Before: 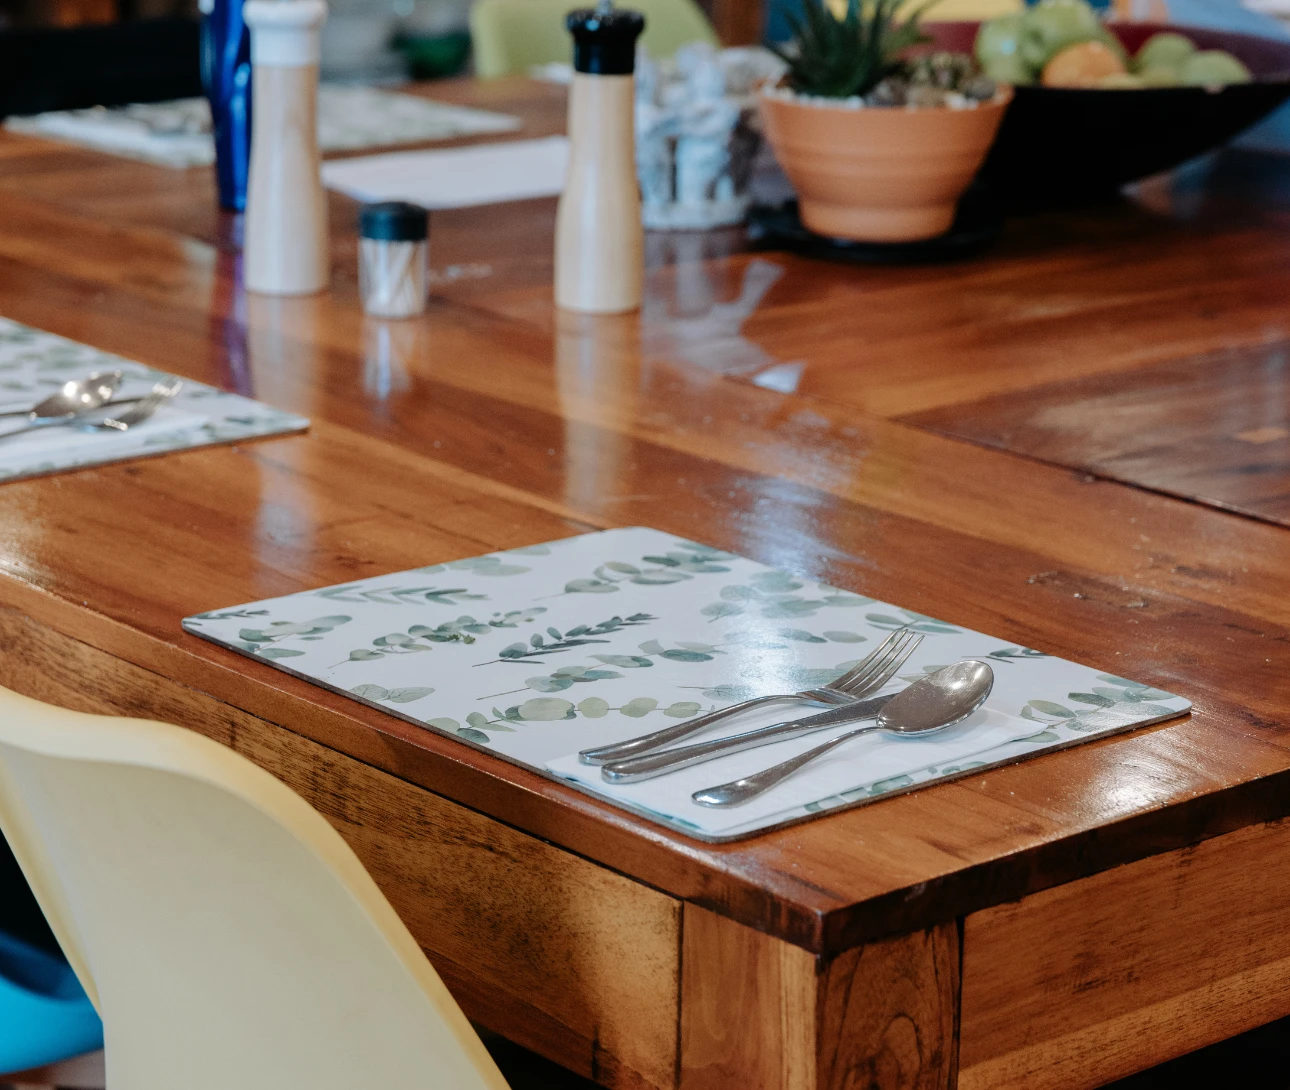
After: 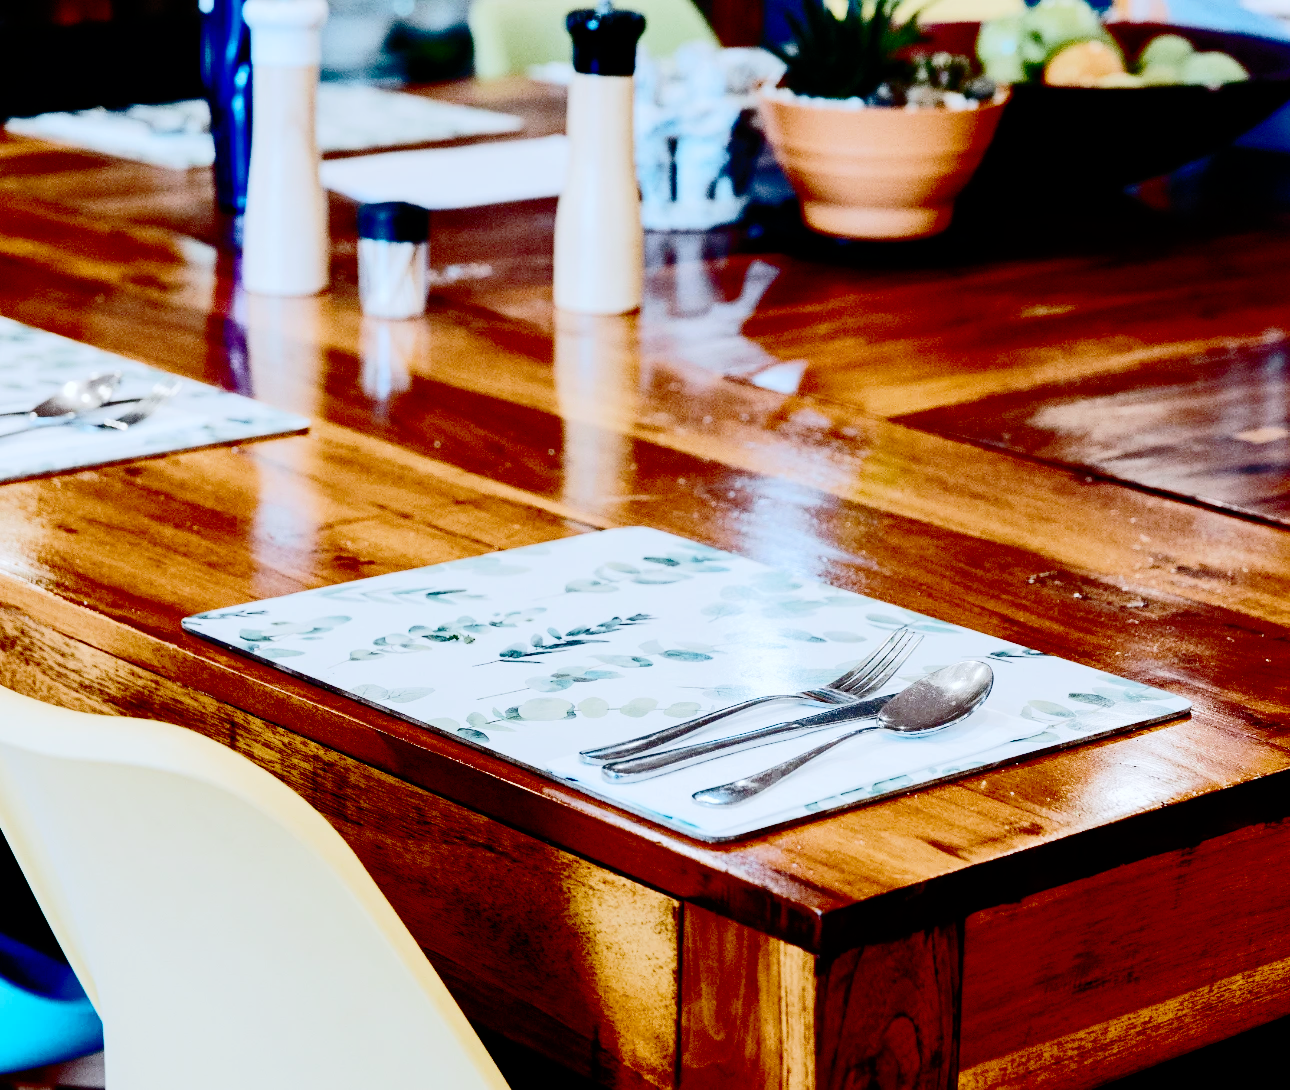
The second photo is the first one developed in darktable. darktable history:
tone curve: curves: ch0 [(0, 0) (0.003, 0.023) (0.011, 0.024) (0.025, 0.026) (0.044, 0.035) (0.069, 0.05) (0.1, 0.071) (0.136, 0.098) (0.177, 0.135) (0.224, 0.172) (0.277, 0.227) (0.335, 0.296) (0.399, 0.372) (0.468, 0.462) (0.543, 0.58) (0.623, 0.697) (0.709, 0.789) (0.801, 0.86) (0.898, 0.918) (1, 1)], color space Lab, independent channels, preserve colors none
base curve: curves: ch0 [(0, 0) (0.036, 0.01) (0.123, 0.254) (0.258, 0.504) (0.507, 0.748) (1, 1)], preserve colors none
color calibration: x 0.372, y 0.387, temperature 4283.72 K
contrast brightness saturation: contrast 0.186, brightness -0.223, saturation 0.106
